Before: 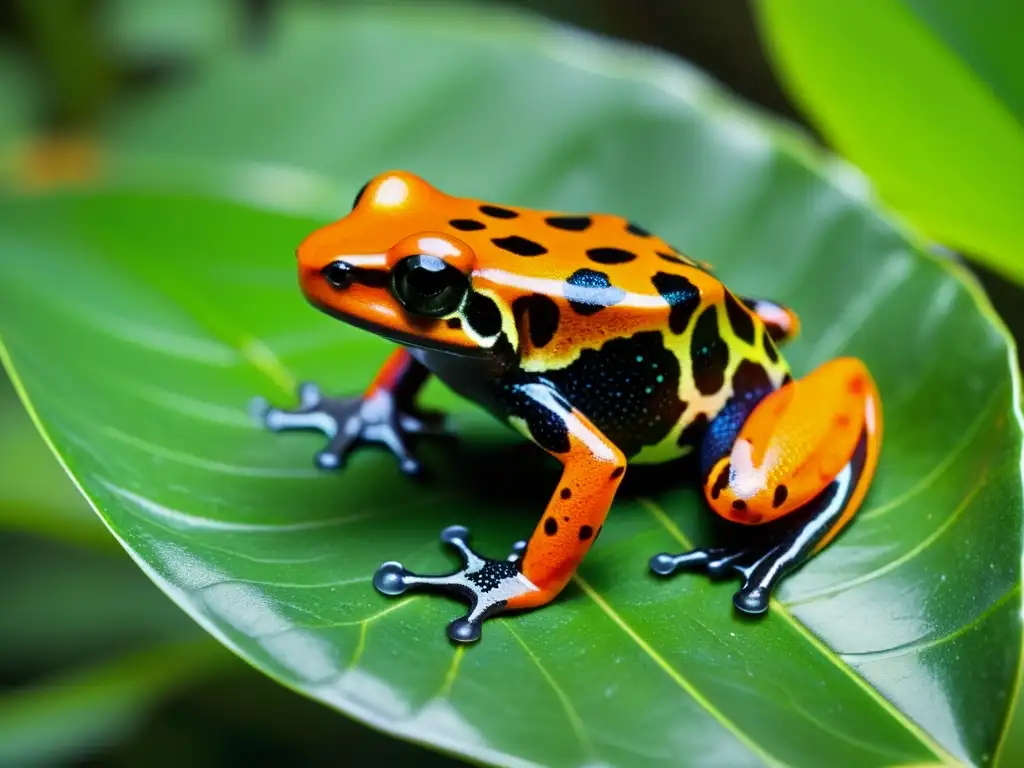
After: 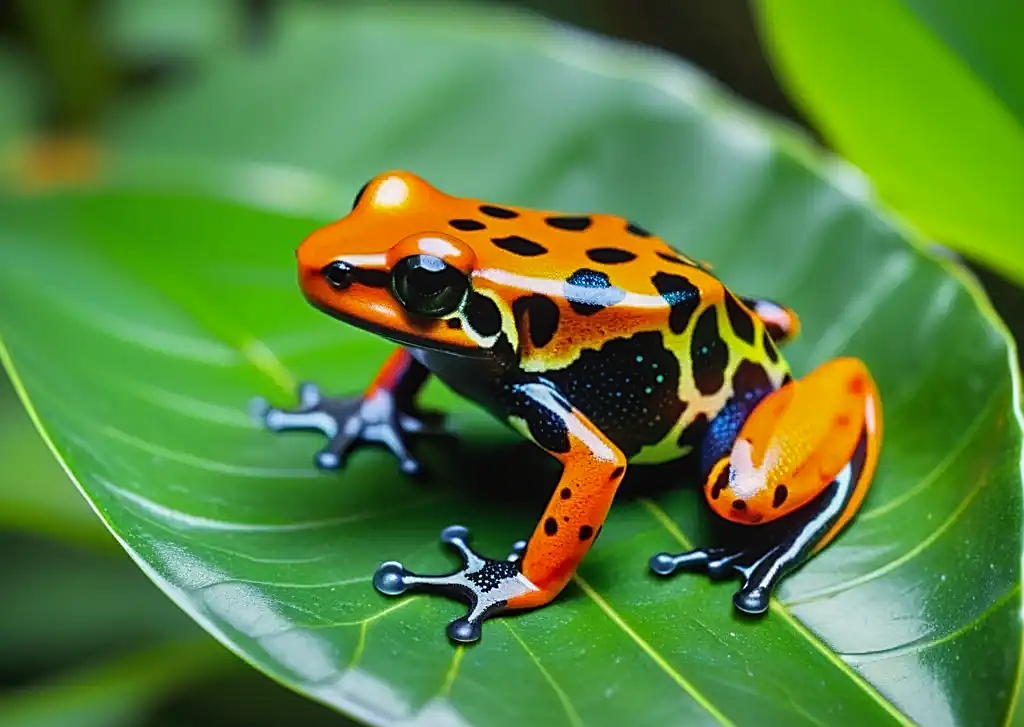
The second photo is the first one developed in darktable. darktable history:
sharpen: on, module defaults
crop and rotate: top 0%, bottom 5.291%
local contrast: detail 110%
